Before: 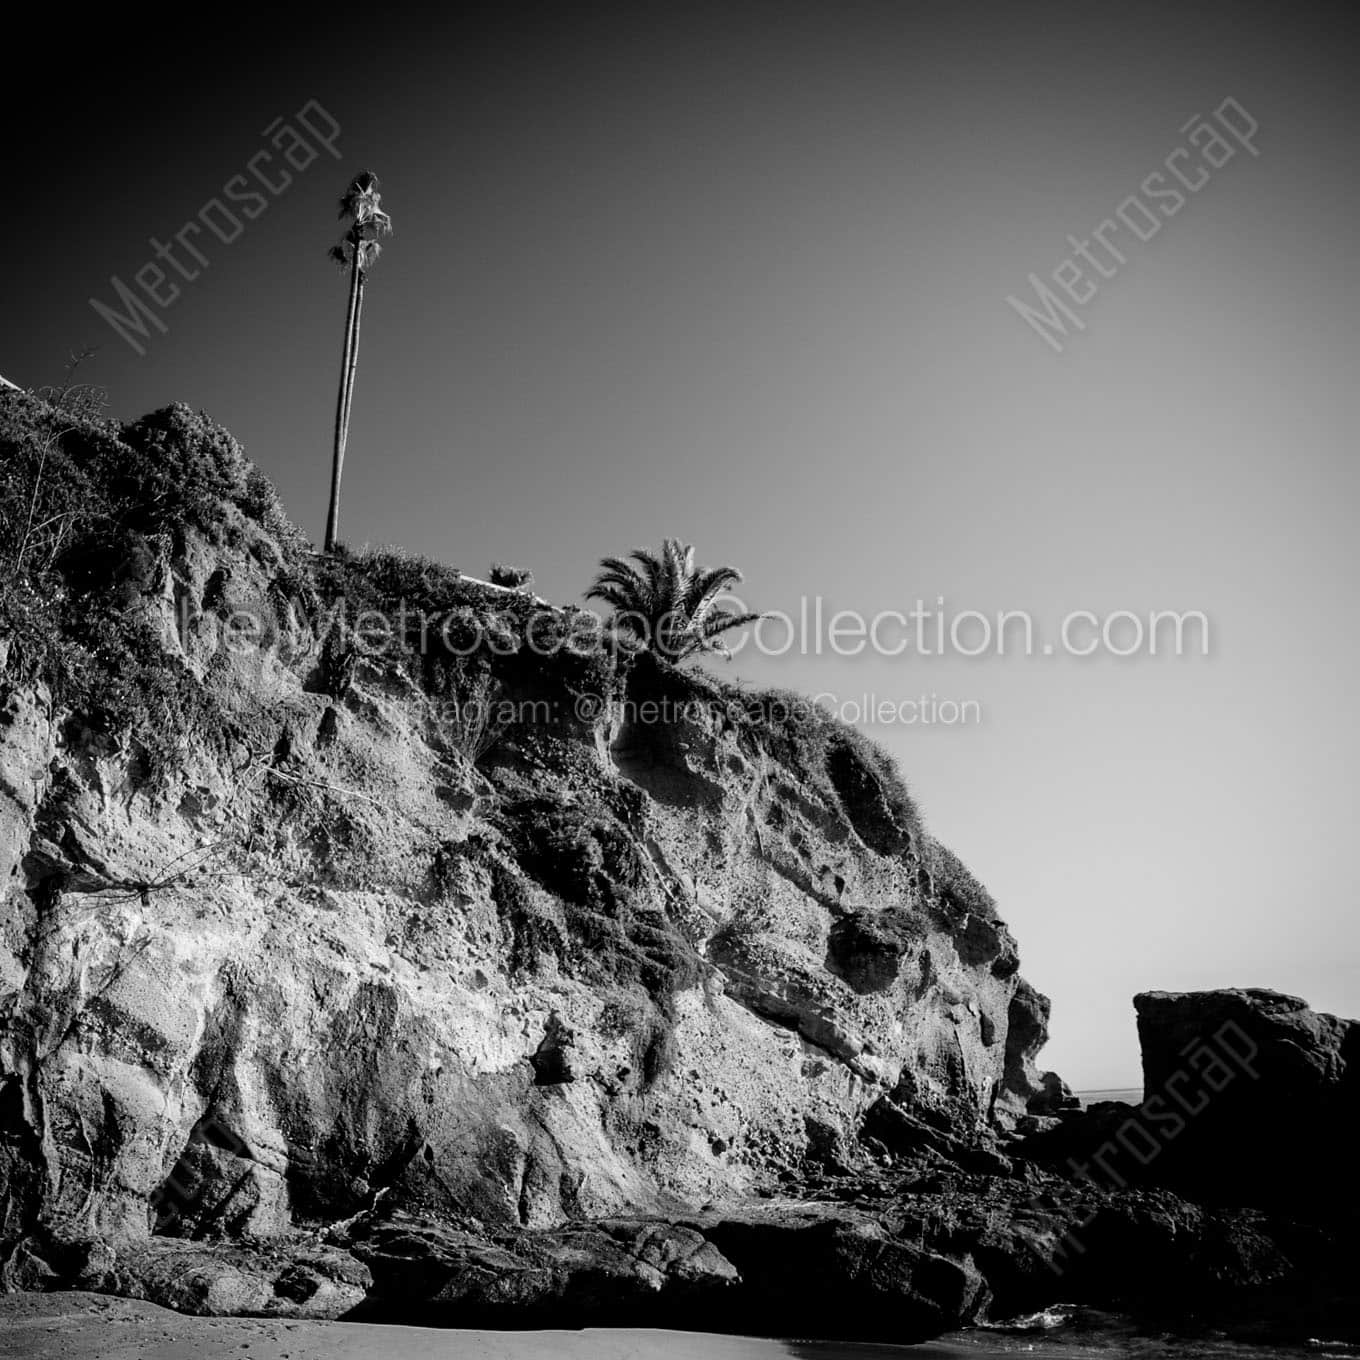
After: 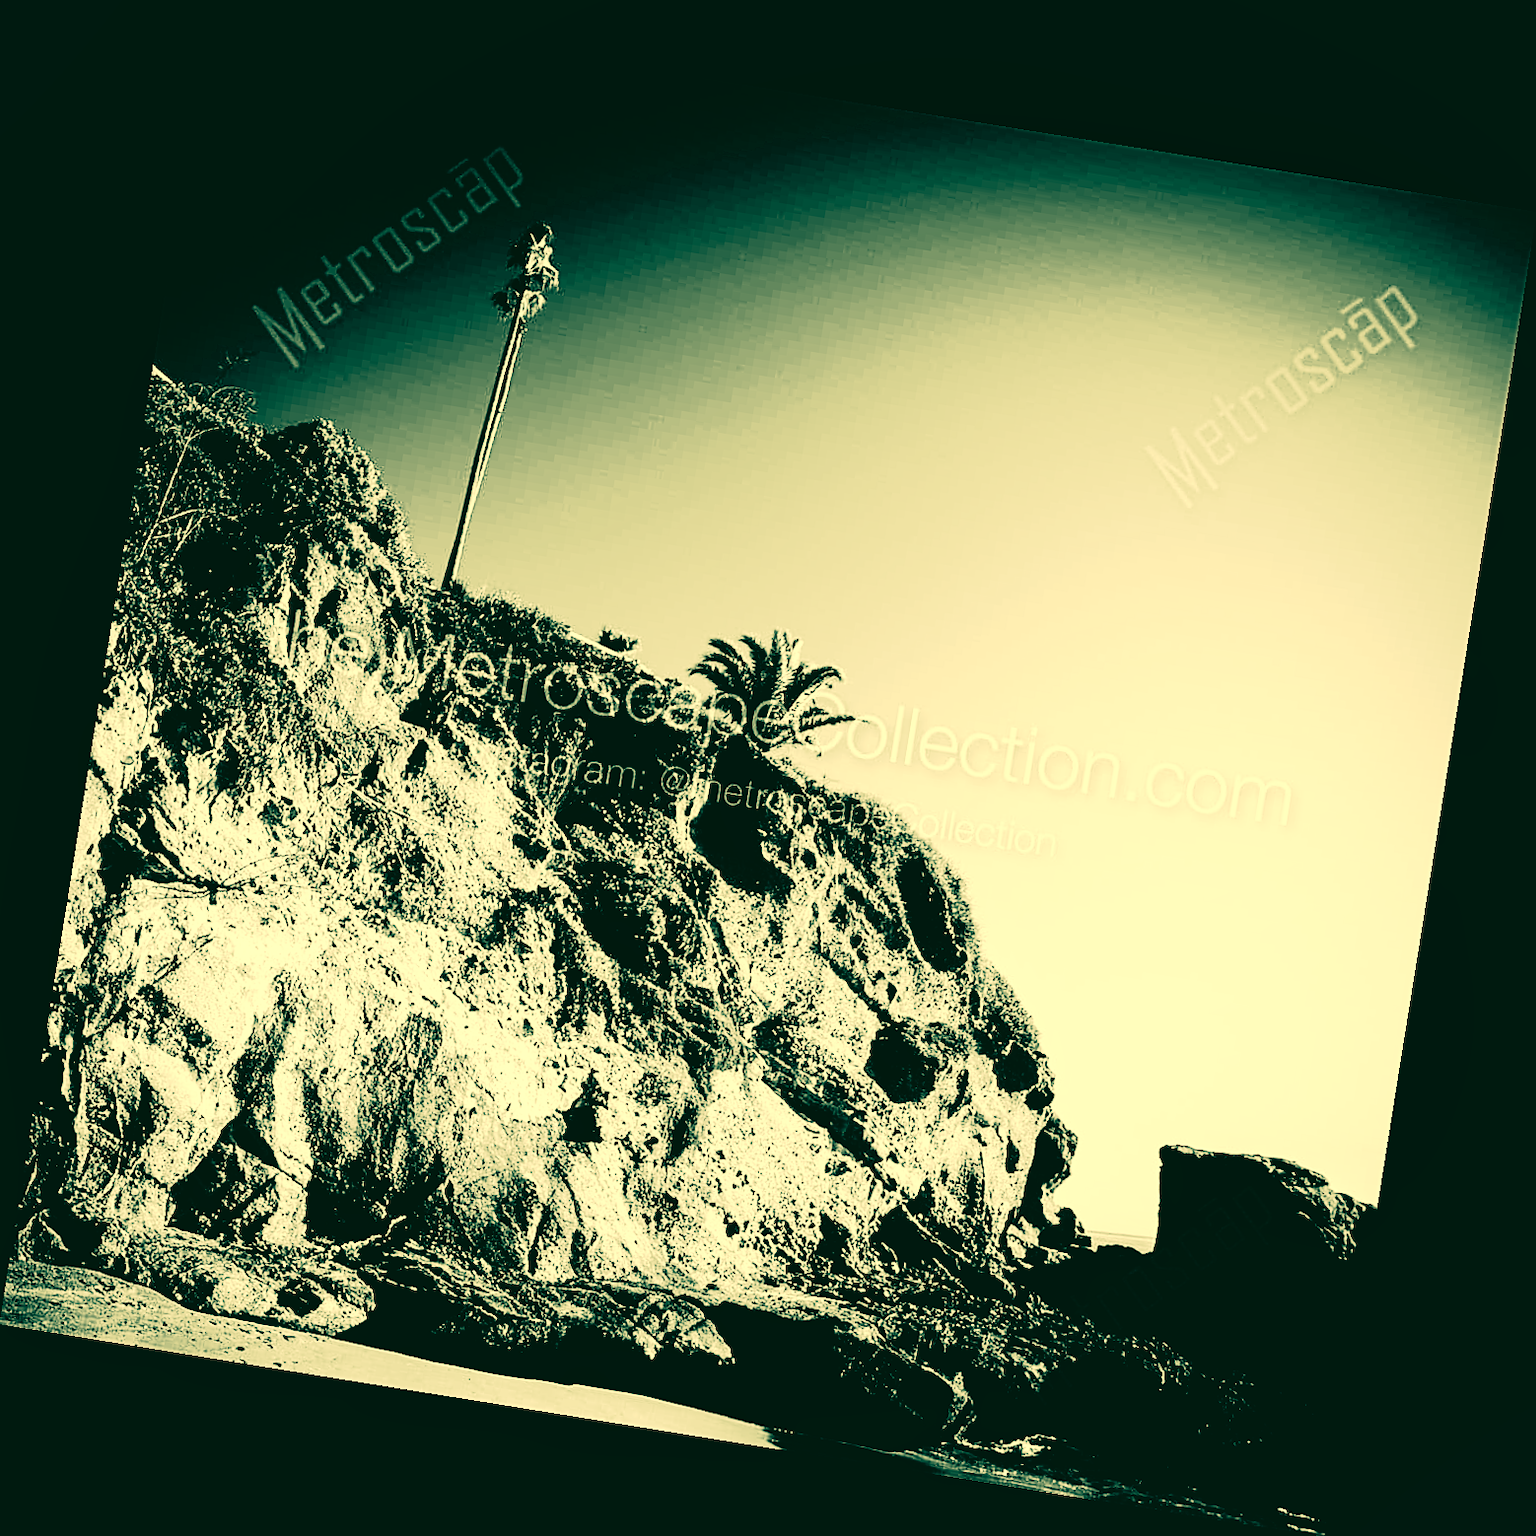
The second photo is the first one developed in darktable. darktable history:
local contrast: highlights 100%, shadows 100%, detail 120%, midtone range 0.2
bloom: size 3%, threshold 100%, strength 0%
base curve: curves: ch0 [(0, 0) (0.007, 0.004) (0.027, 0.03) (0.046, 0.07) (0.207, 0.54) (0.442, 0.872) (0.673, 0.972) (1, 1)], preserve colors none
sharpen: on, module defaults
tone curve: curves: ch0 [(0, 0) (0.003, 0.001) (0.011, 0.001) (0.025, 0.001) (0.044, 0.001) (0.069, 0.003) (0.1, 0.007) (0.136, 0.013) (0.177, 0.032) (0.224, 0.083) (0.277, 0.157) (0.335, 0.237) (0.399, 0.334) (0.468, 0.446) (0.543, 0.562) (0.623, 0.683) (0.709, 0.801) (0.801, 0.869) (0.898, 0.918) (1, 1)], preserve colors none
rotate and perspective: rotation 9.12°, automatic cropping off
color correction: highlights a* 1.83, highlights b* 34.02, shadows a* -36.68, shadows b* -5.48
velvia: on, module defaults
